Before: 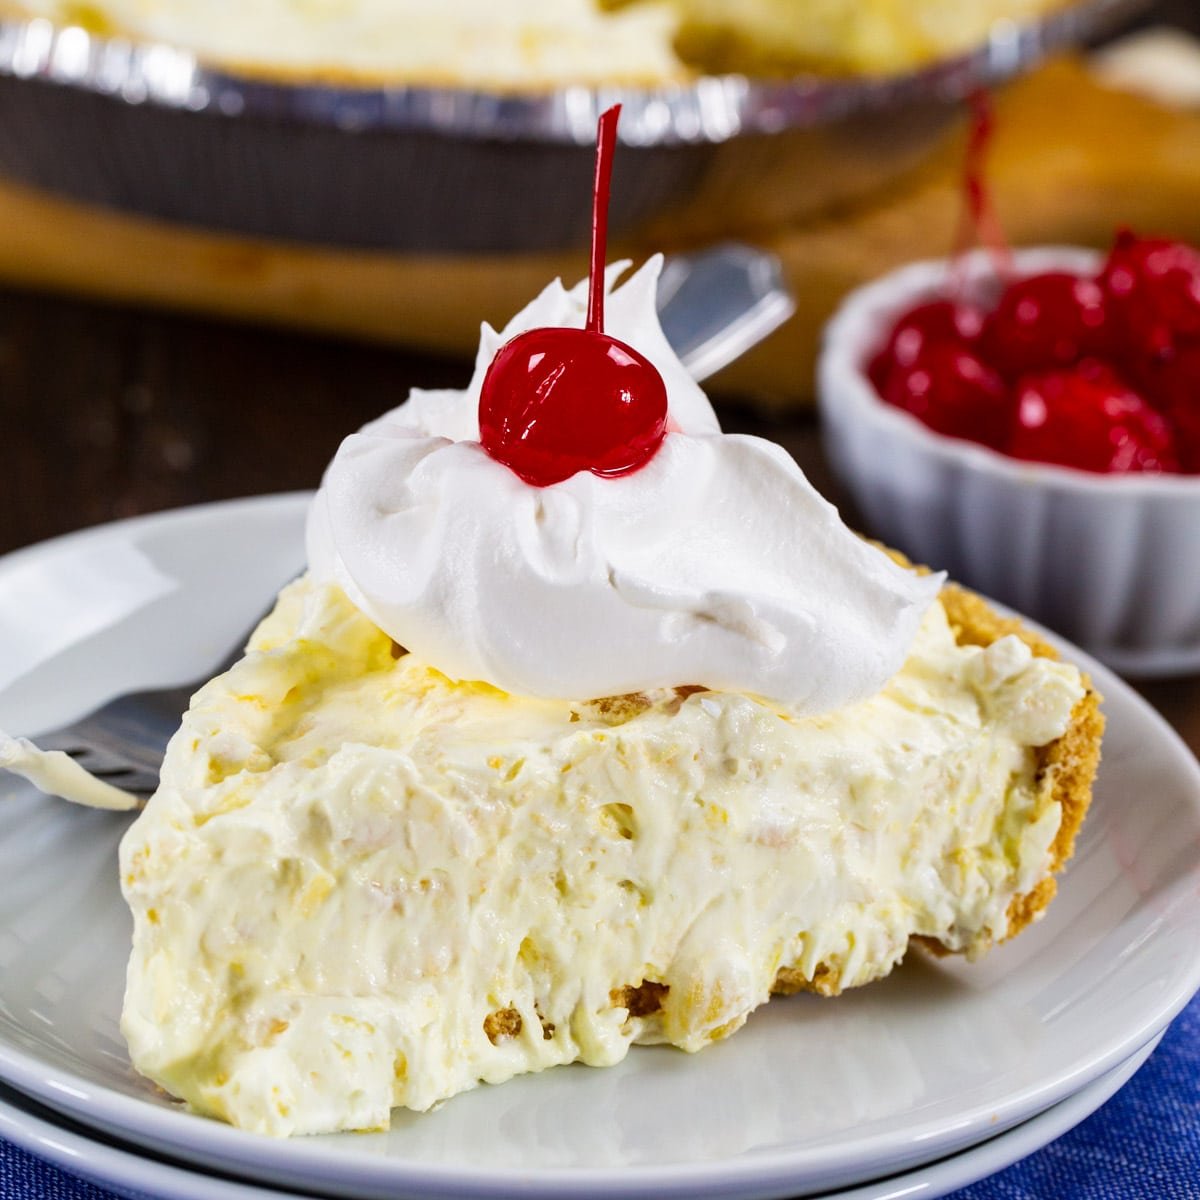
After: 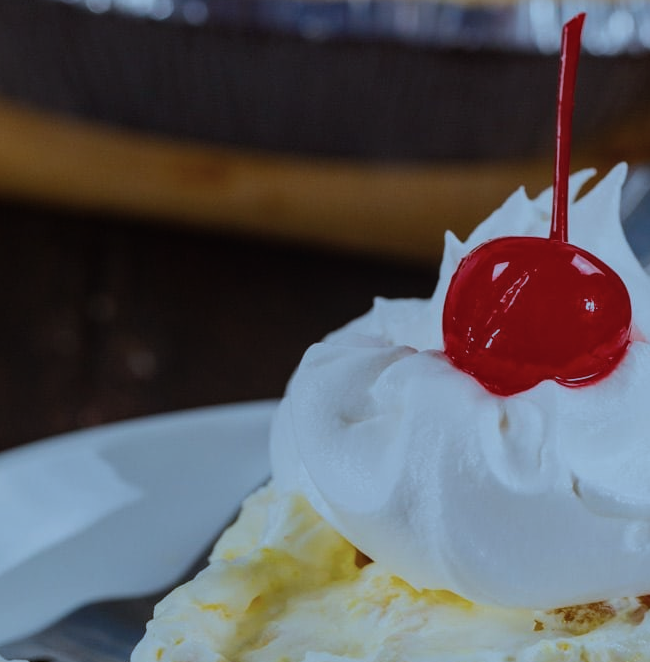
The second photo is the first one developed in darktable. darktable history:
exposure: exposure -0.953 EV, compensate highlight preservation false
local contrast: detail 109%
crop and rotate: left 3.028%, top 7.635%, right 42.726%, bottom 37.169%
color correction: highlights a* -9.47, highlights b* -23.63
